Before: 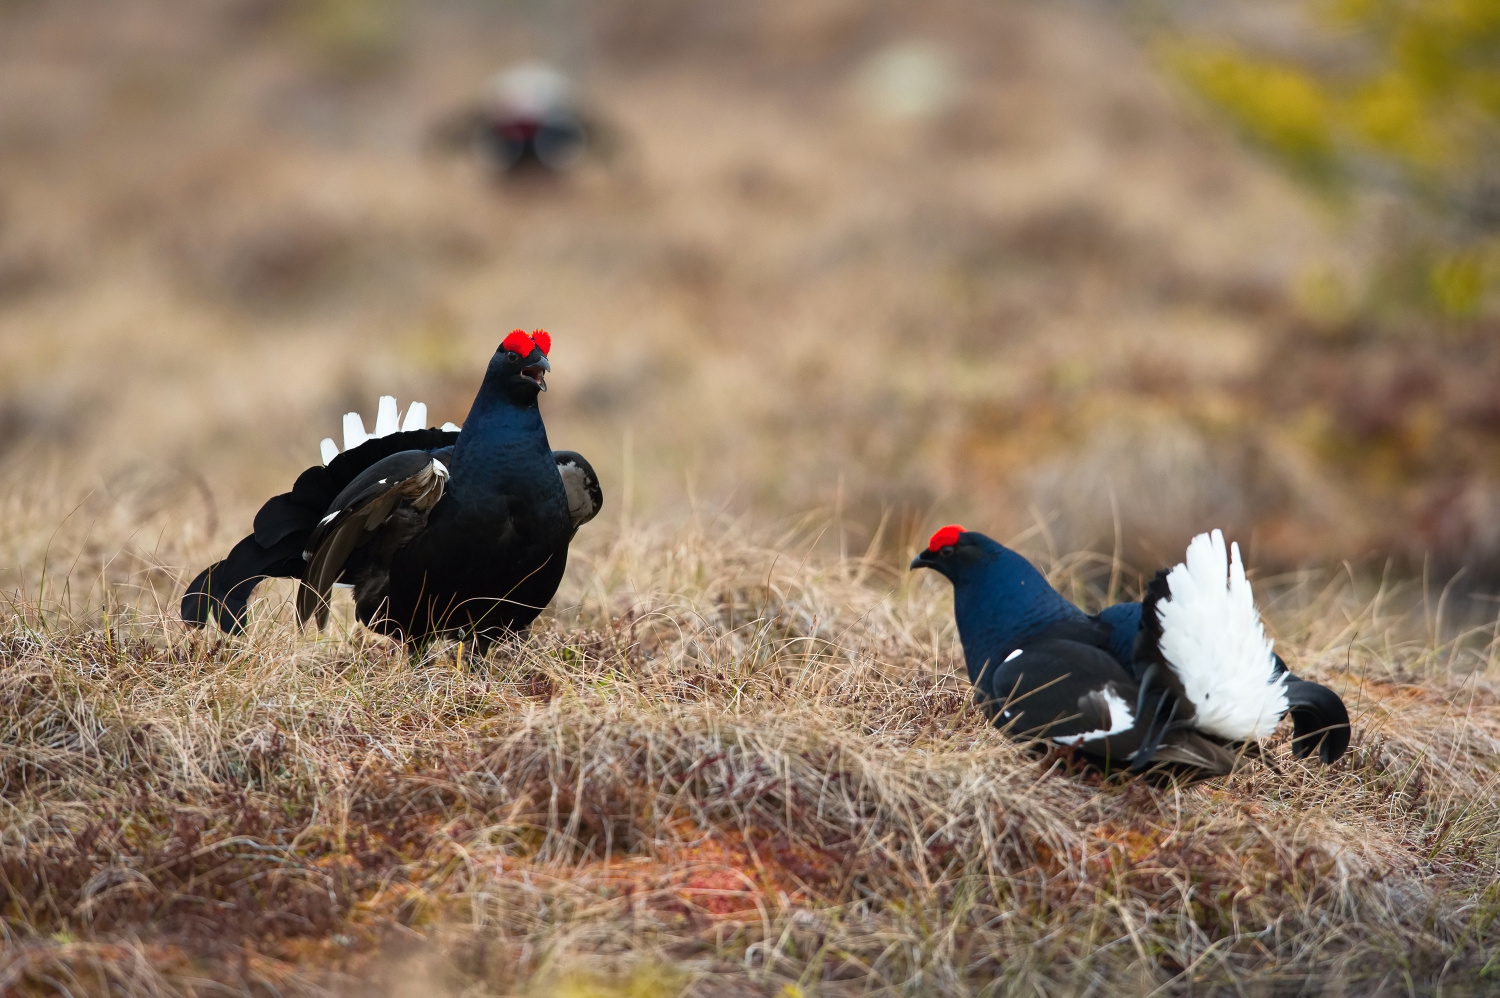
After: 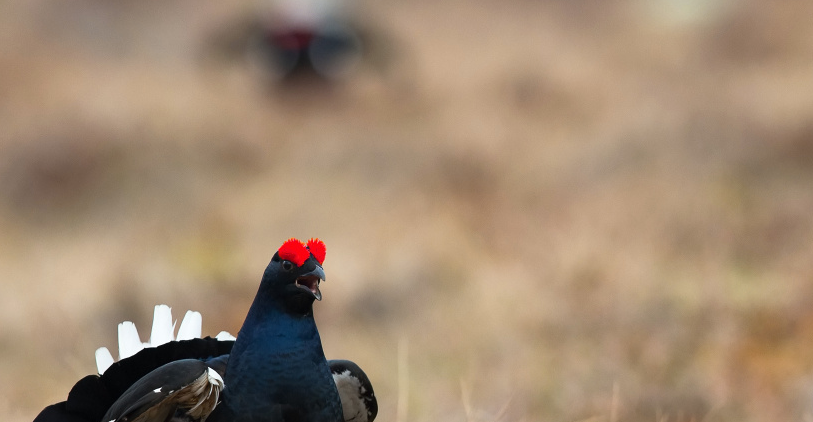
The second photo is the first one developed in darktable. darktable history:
crop: left 15.028%, top 9.133%, right 30.76%, bottom 48.532%
